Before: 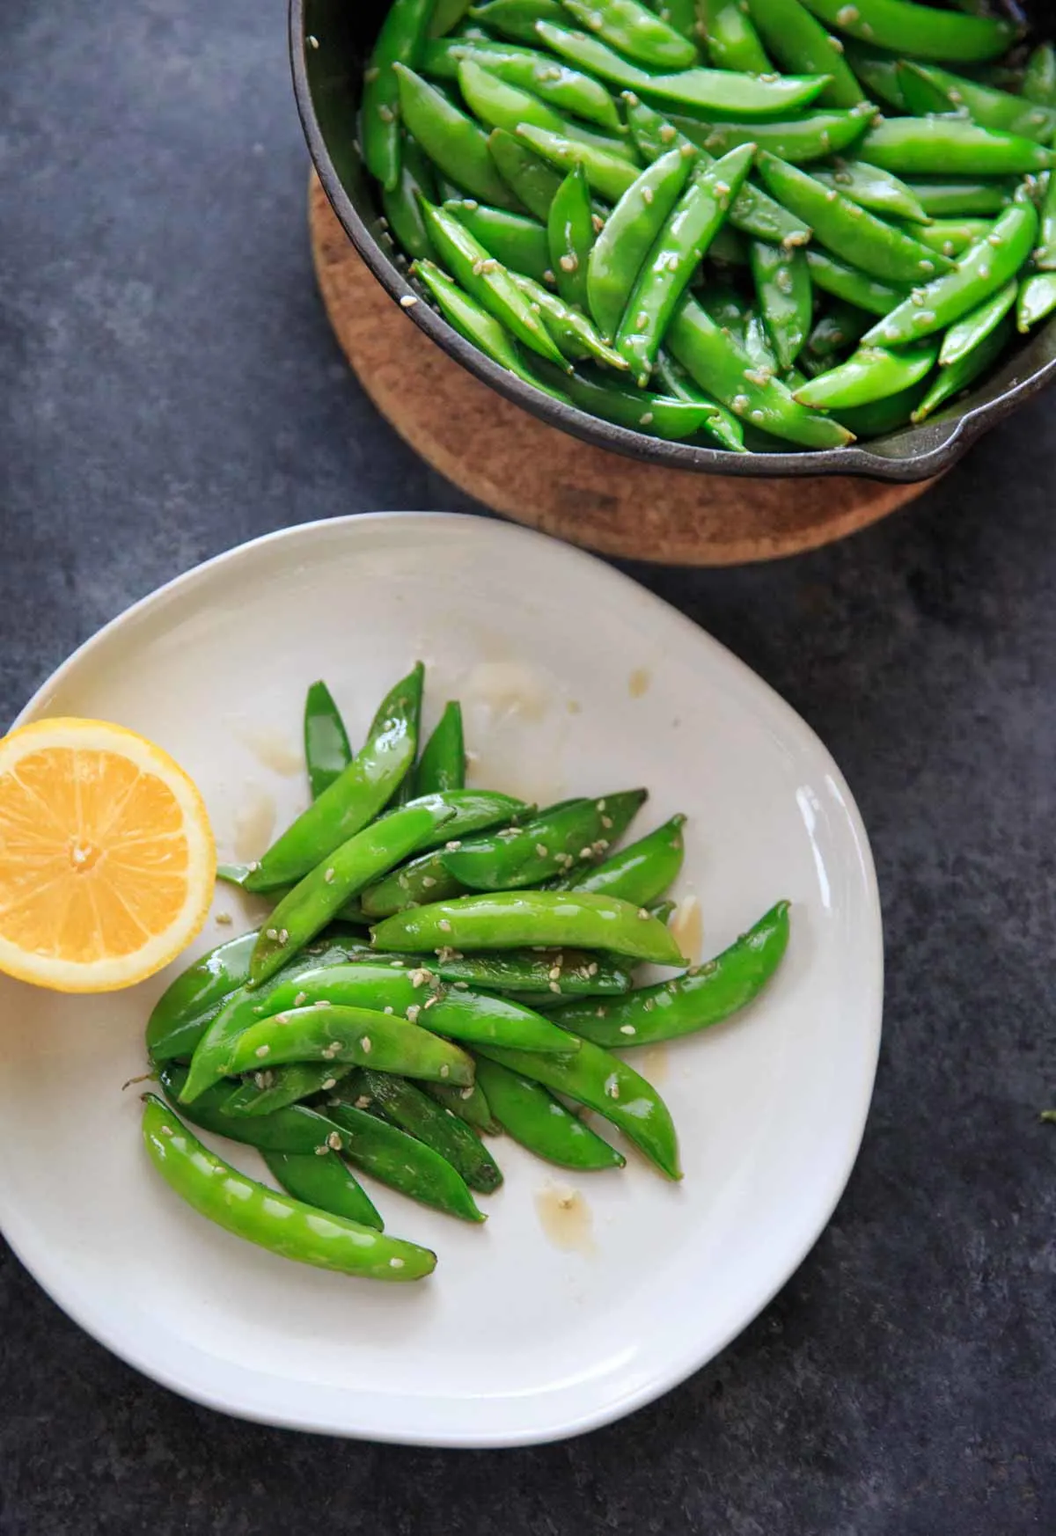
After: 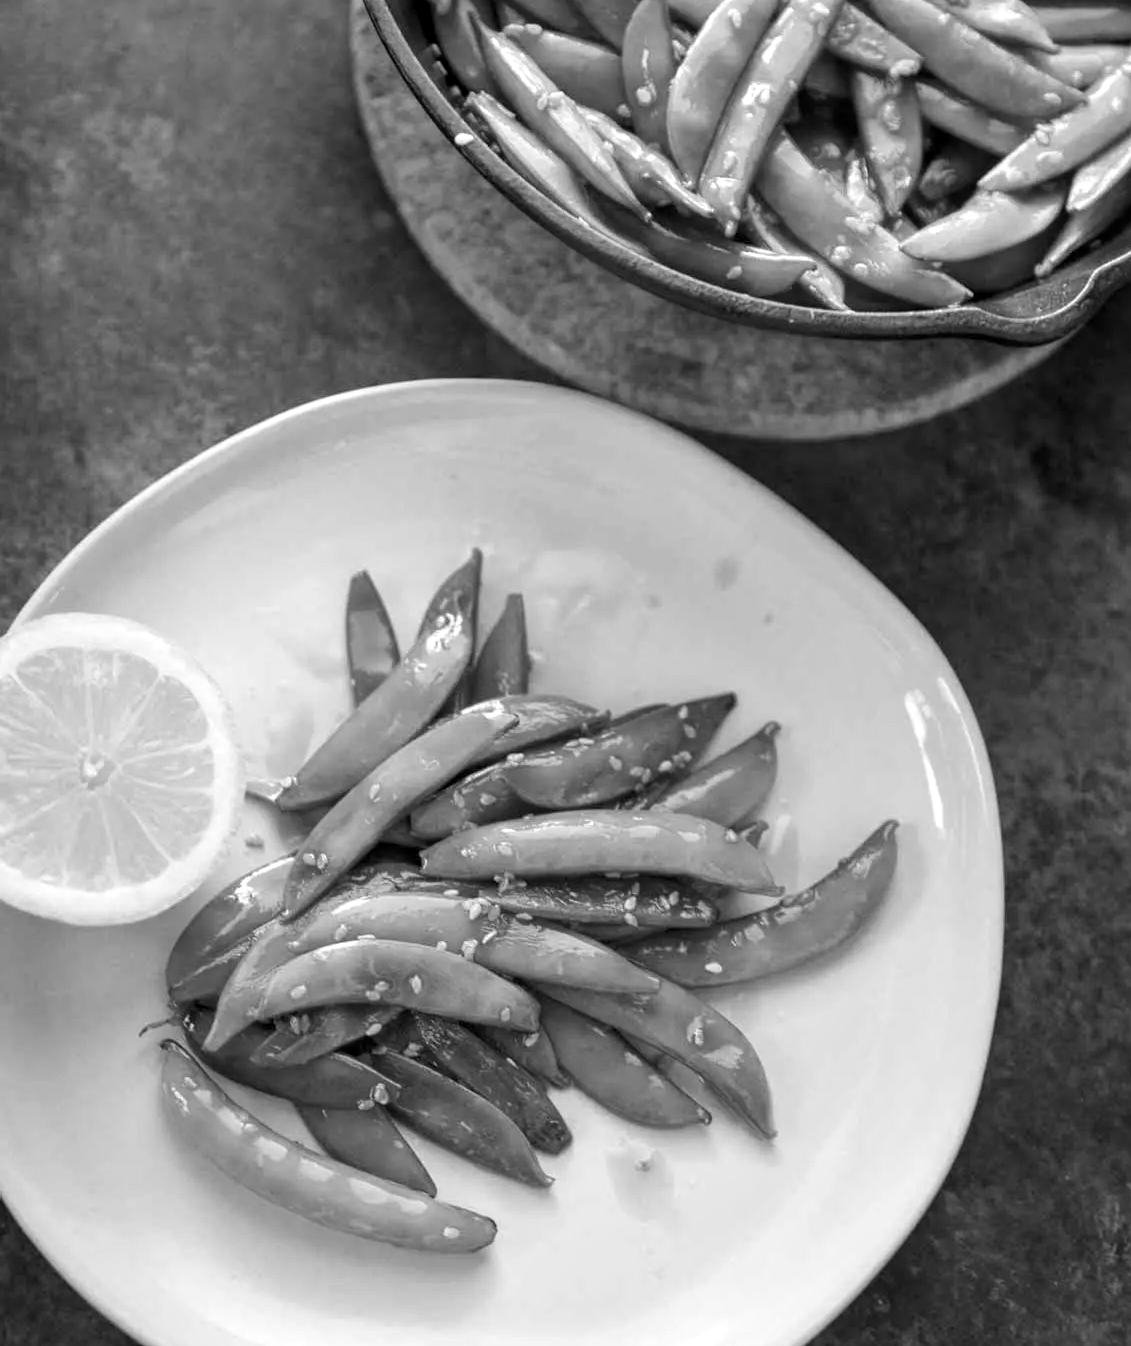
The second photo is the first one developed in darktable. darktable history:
exposure: exposure 0.2 EV, compensate highlight preservation false
local contrast: on, module defaults
crop and rotate: angle 0.03°, top 11.643%, right 5.651%, bottom 11.189%
monochrome: on, module defaults
